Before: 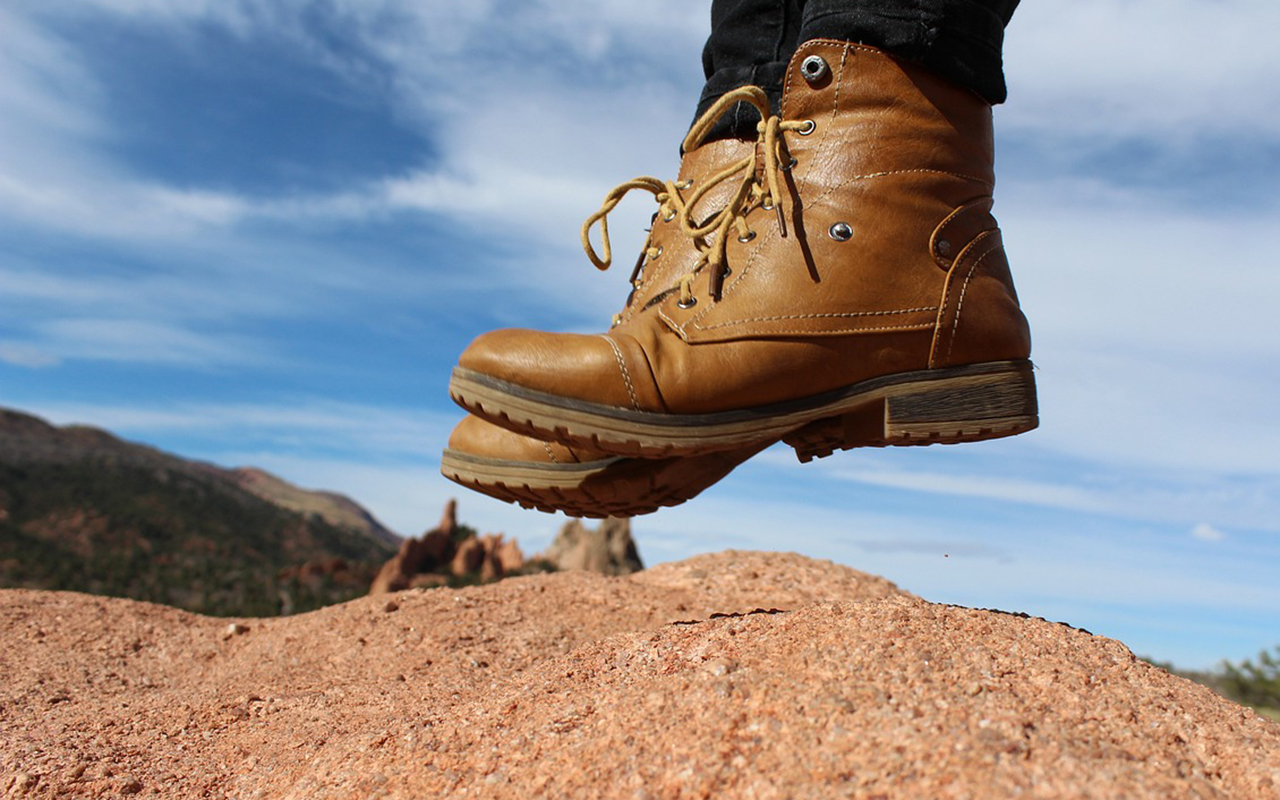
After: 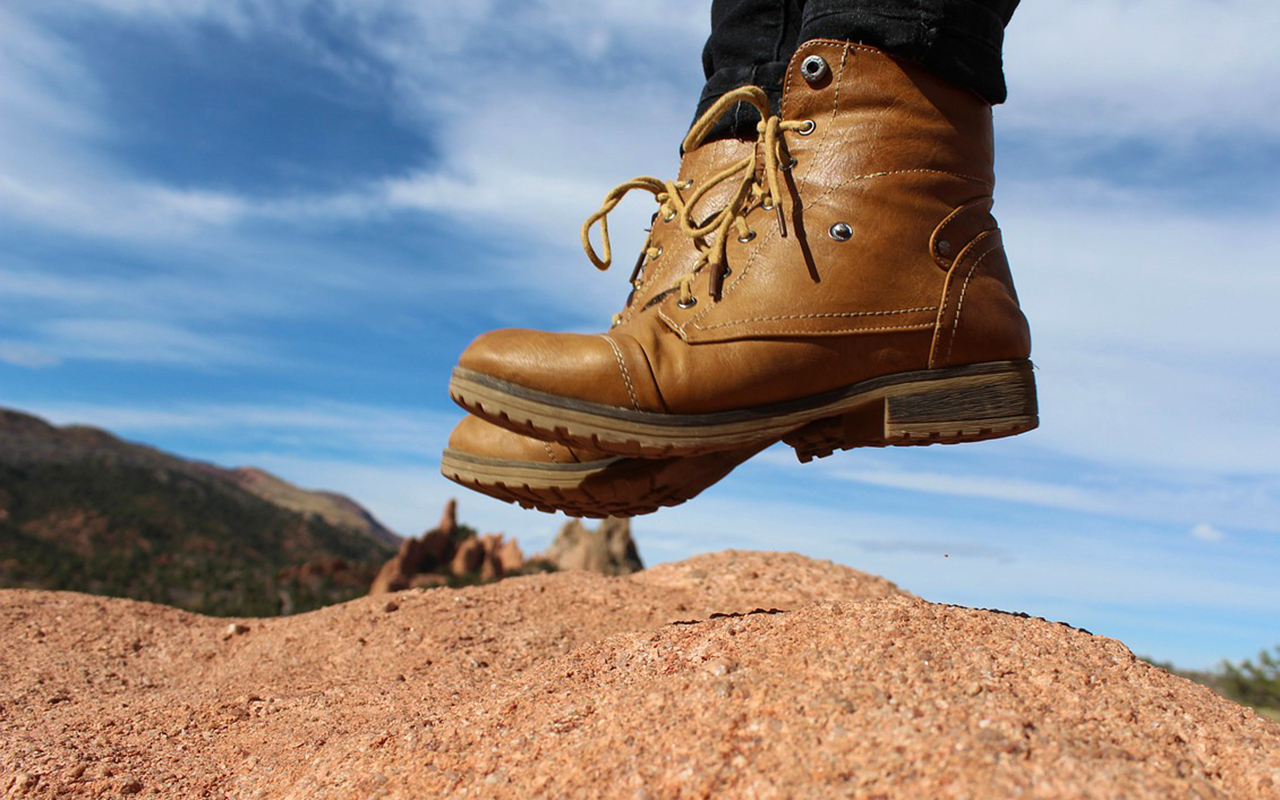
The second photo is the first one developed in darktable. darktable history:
velvia: strength 14.98%
